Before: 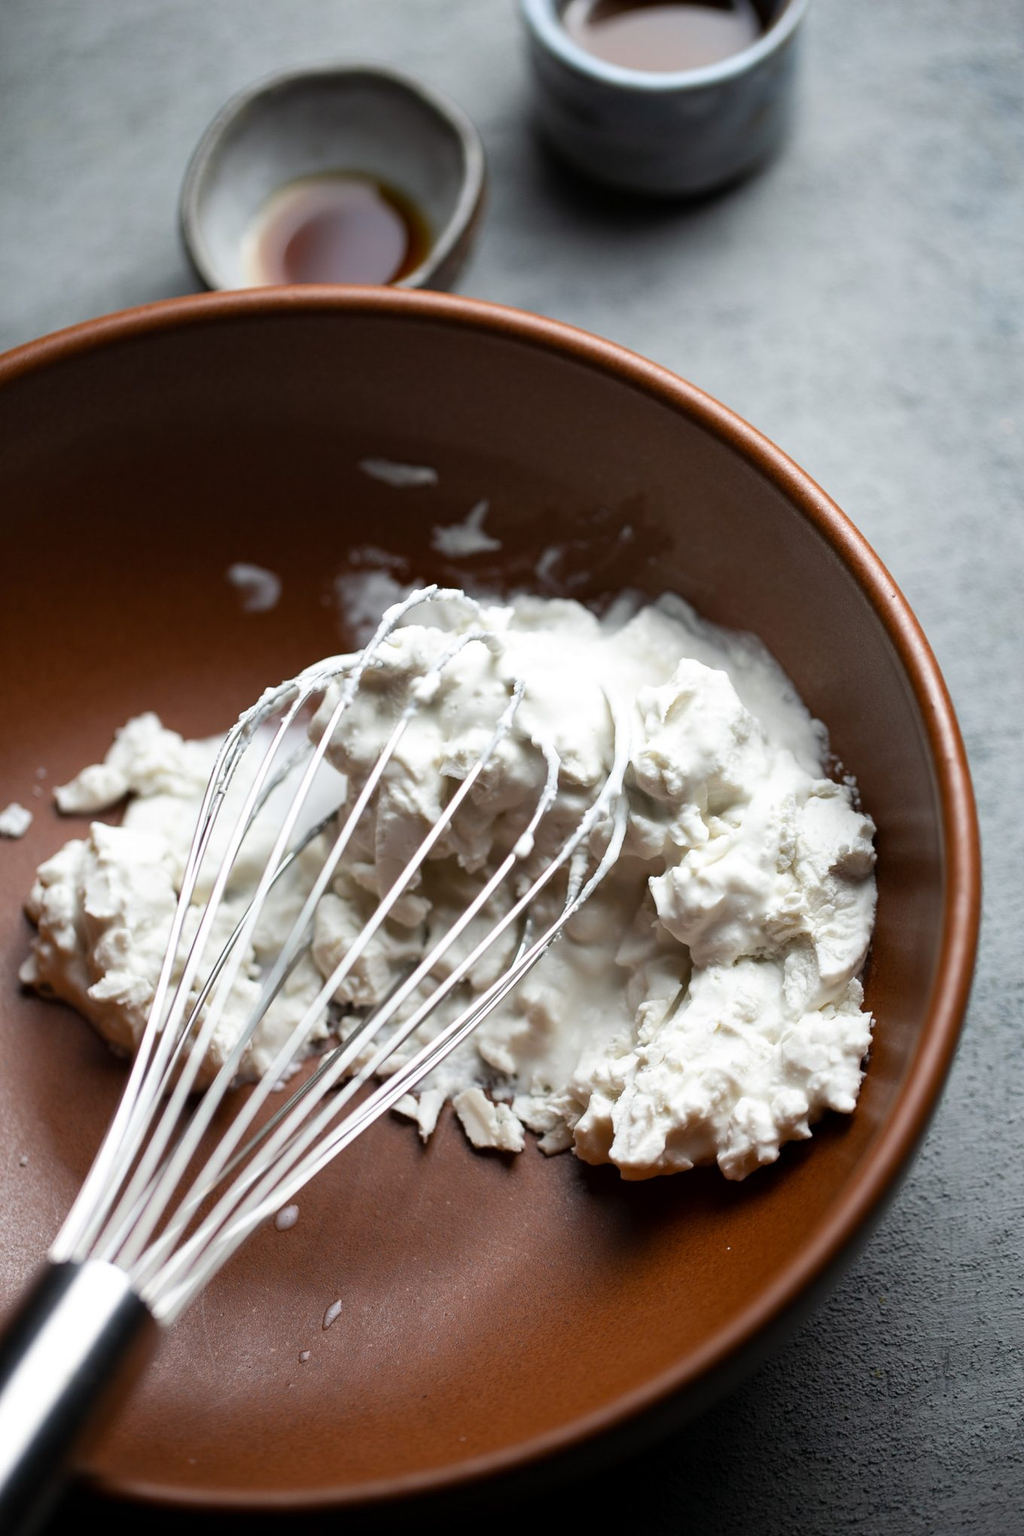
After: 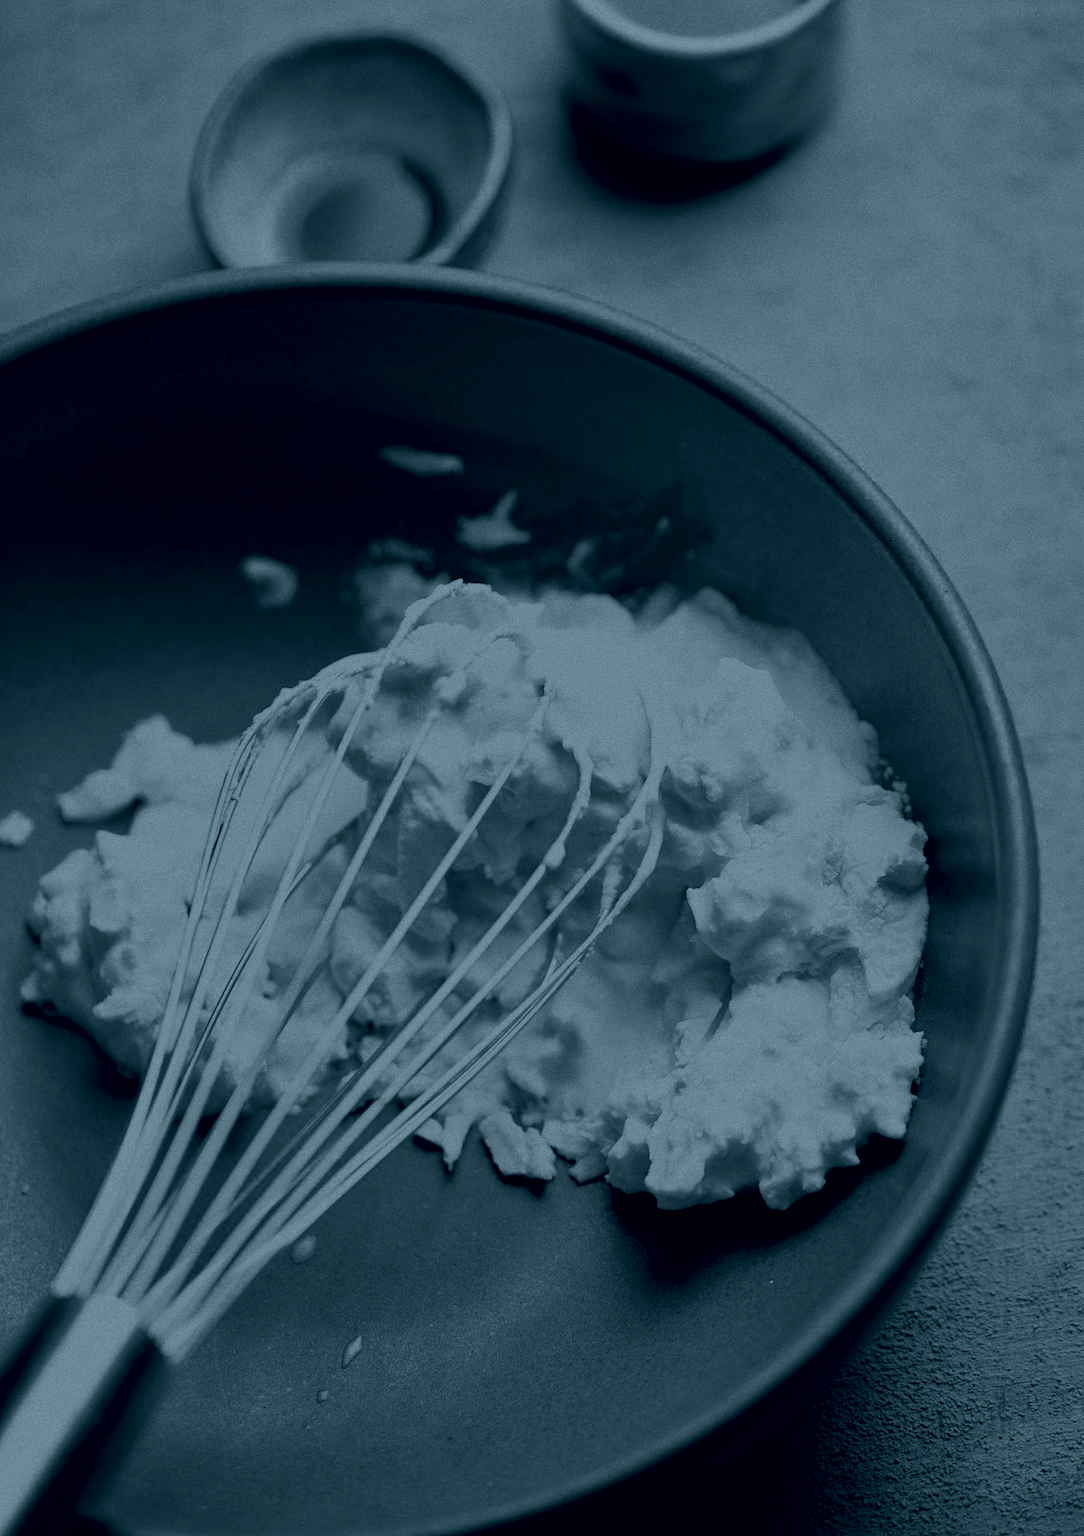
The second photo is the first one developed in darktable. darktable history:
grain: coarseness 0.09 ISO
exposure: compensate highlight preservation false
colorize: hue 194.4°, saturation 29%, source mix 61.75%, lightness 3.98%, version 1
crop and rotate: top 2.479%, bottom 3.018%
color zones: curves: ch0 [(0.004, 0.306) (0.107, 0.448) (0.252, 0.656) (0.41, 0.398) (0.595, 0.515) (0.768, 0.628)]; ch1 [(0.07, 0.323) (0.151, 0.452) (0.252, 0.608) (0.346, 0.221) (0.463, 0.189) (0.61, 0.368) (0.735, 0.395) (0.921, 0.412)]; ch2 [(0, 0.476) (0.132, 0.512) (0.243, 0.512) (0.397, 0.48) (0.522, 0.376) (0.634, 0.536) (0.761, 0.46)]
tone equalizer: -7 EV 0.15 EV, -6 EV 0.6 EV, -5 EV 1.15 EV, -4 EV 1.33 EV, -3 EV 1.15 EV, -2 EV 0.6 EV, -1 EV 0.15 EV, mask exposure compensation -0.5 EV
tone curve: curves: ch0 [(0, 0.036) (0.119, 0.115) (0.461, 0.479) (0.715, 0.767) (0.817, 0.865) (1, 0.998)]; ch1 [(0, 0) (0.377, 0.416) (0.44, 0.461) (0.487, 0.49) (0.514, 0.525) (0.538, 0.561) (0.67, 0.713) (1, 1)]; ch2 [(0, 0) (0.38, 0.405) (0.463, 0.445) (0.492, 0.486) (0.529, 0.533) (0.578, 0.59) (0.653, 0.698) (1, 1)], color space Lab, independent channels, preserve colors none
